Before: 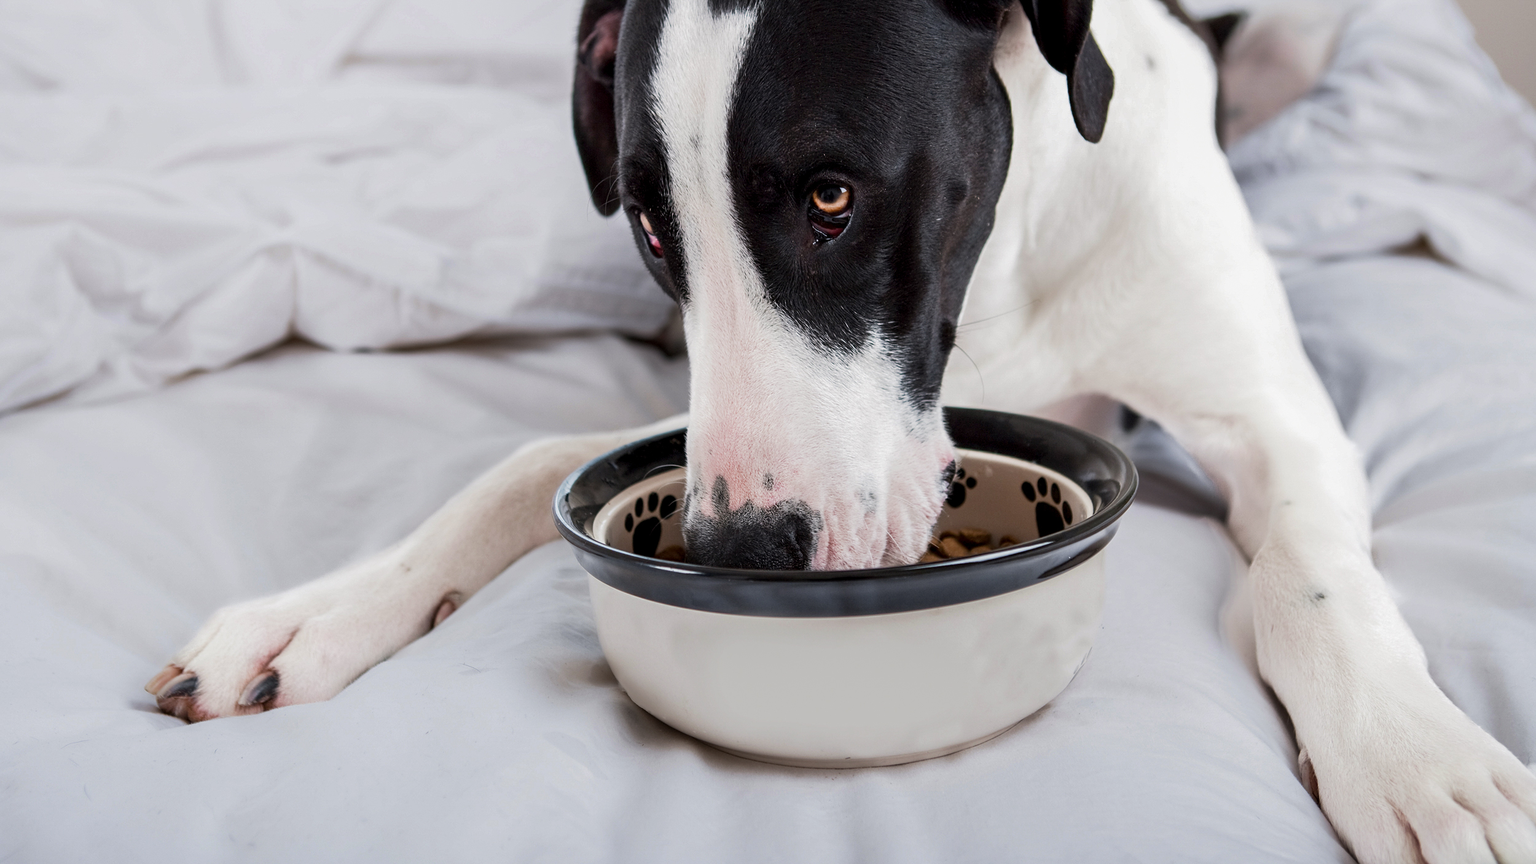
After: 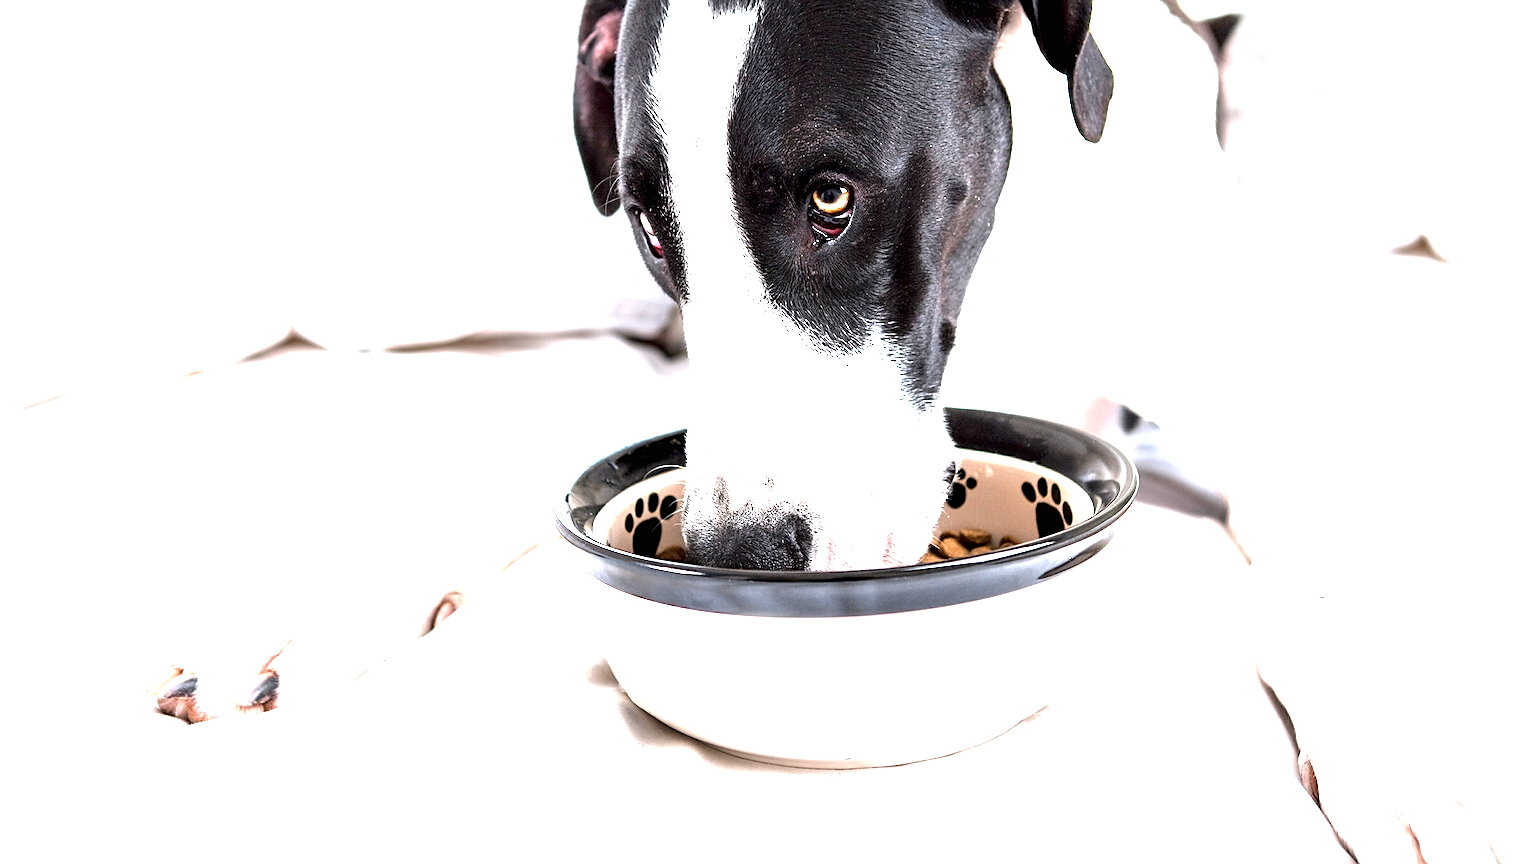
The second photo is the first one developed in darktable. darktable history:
sharpen: on, module defaults
exposure: black level correction 0, exposure 1.751 EV, compensate exposure bias true, compensate highlight preservation false
tone equalizer: -8 EV -0.778 EV, -7 EV -0.737 EV, -6 EV -0.611 EV, -5 EV -0.374 EV, -3 EV 0.37 EV, -2 EV 0.6 EV, -1 EV 0.675 EV, +0 EV 0.729 EV, mask exposure compensation -0.496 EV
